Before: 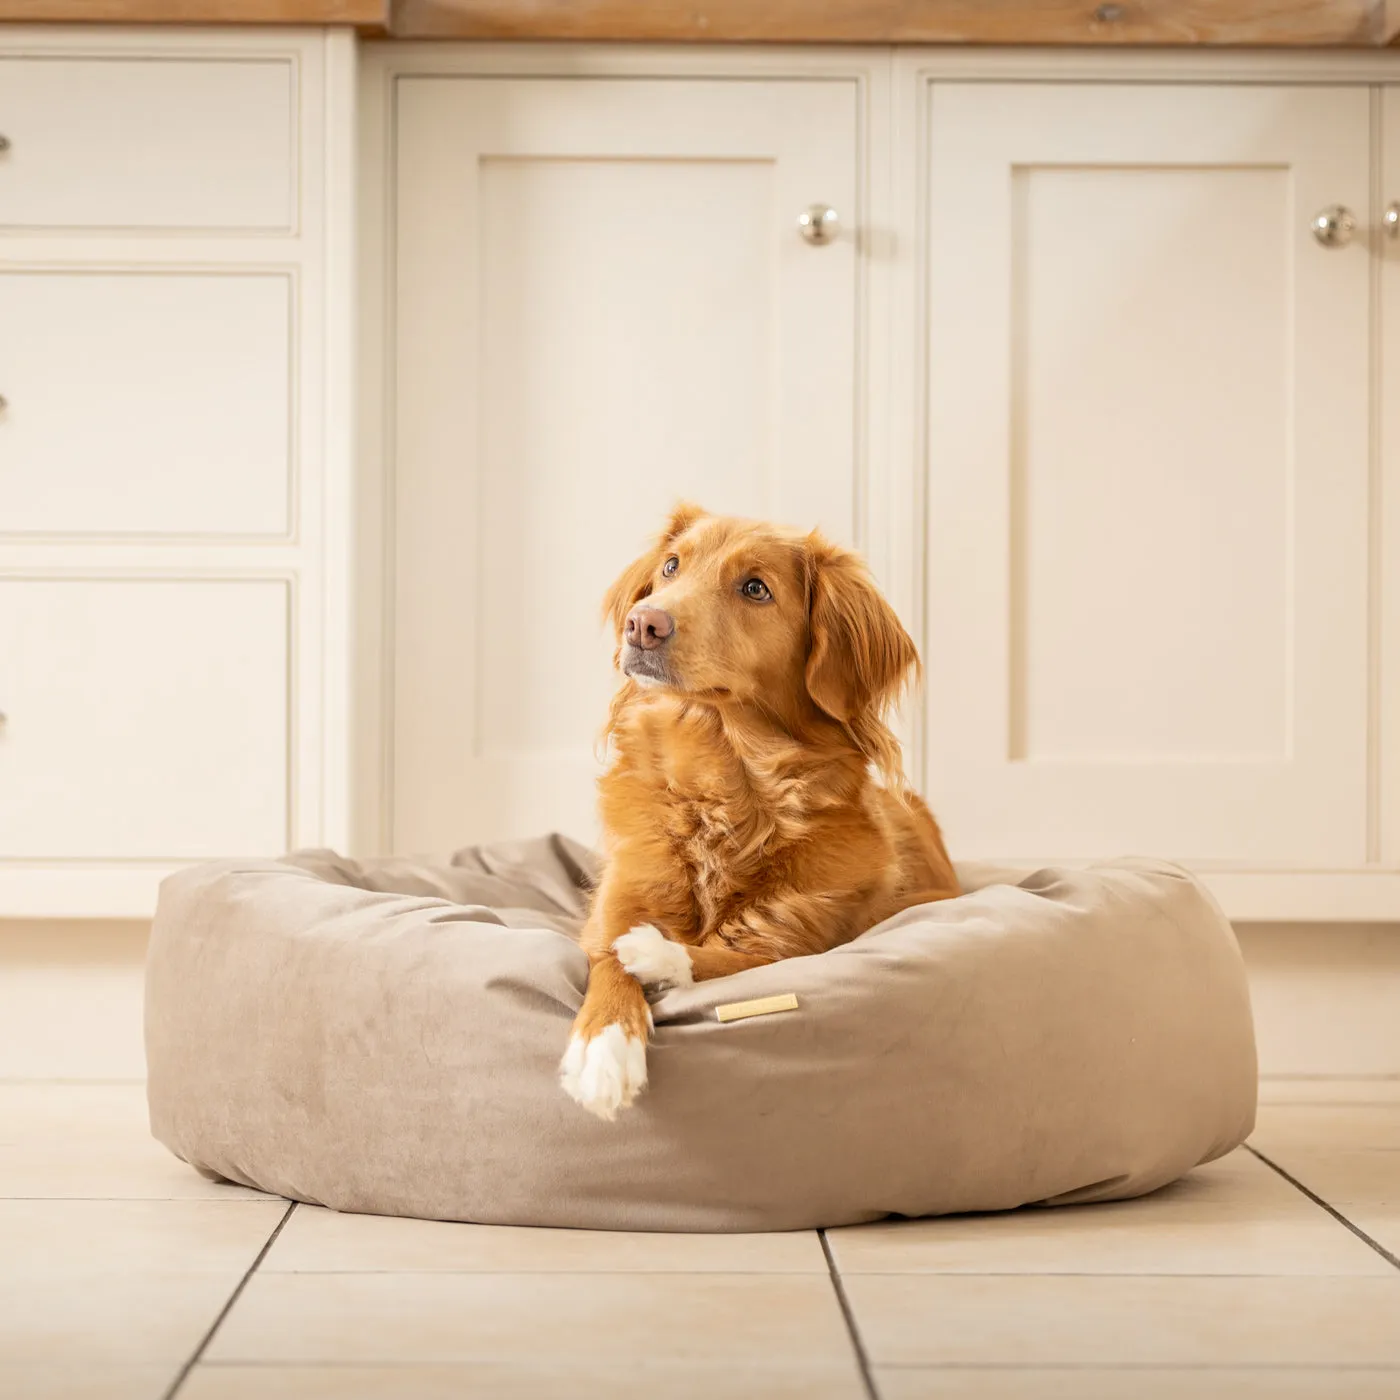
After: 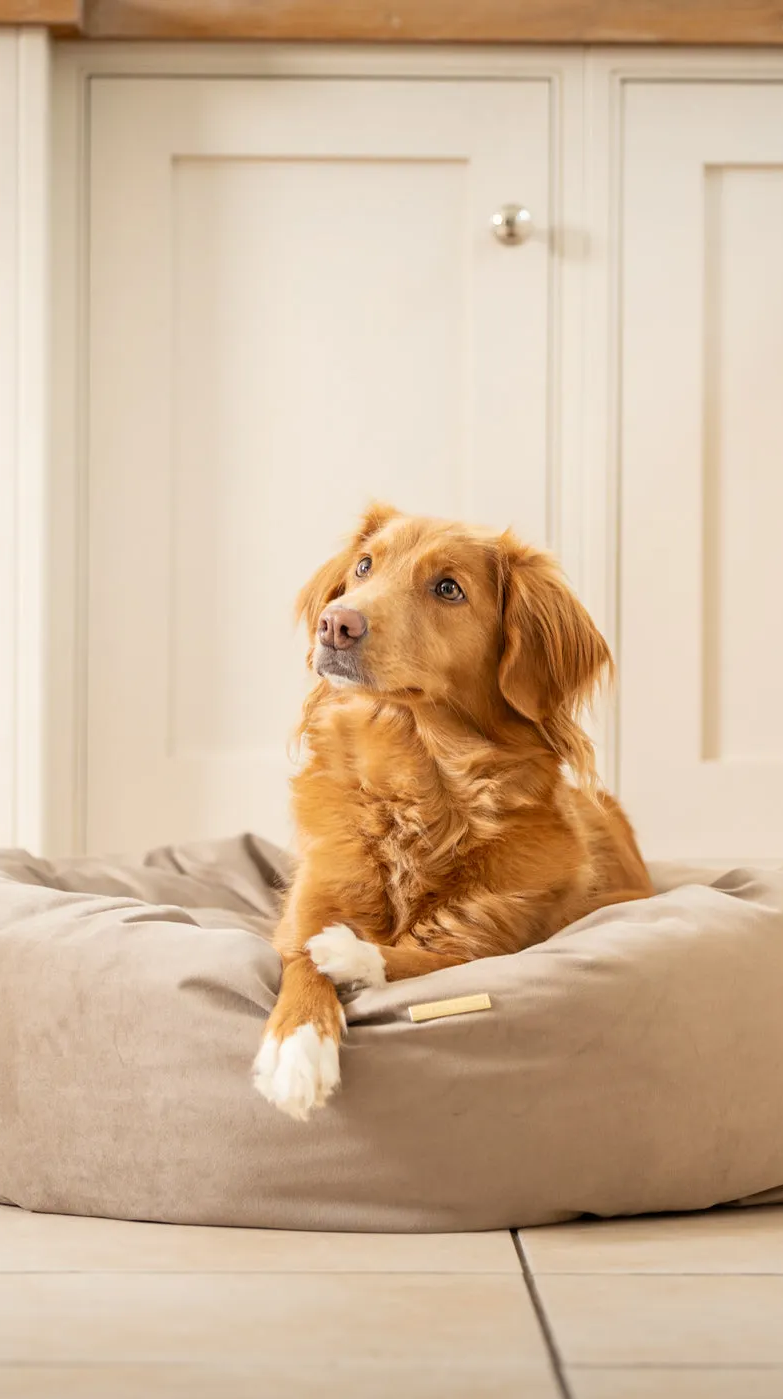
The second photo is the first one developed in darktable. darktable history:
crop: left 21.942%, right 22.072%, bottom 0.003%
